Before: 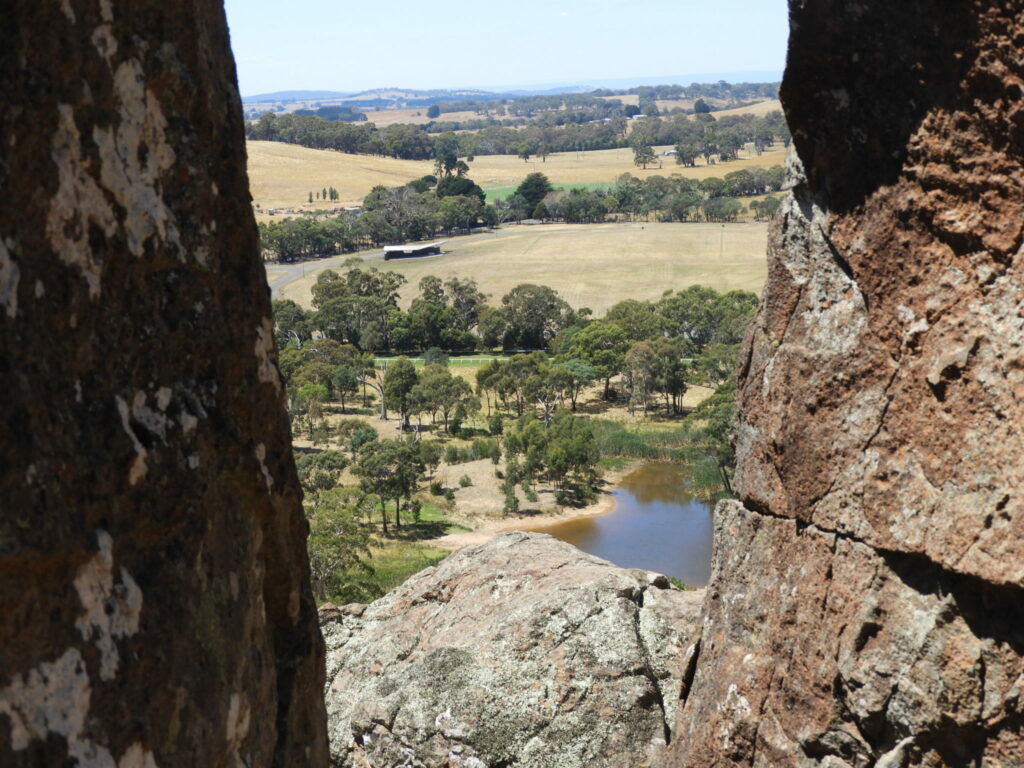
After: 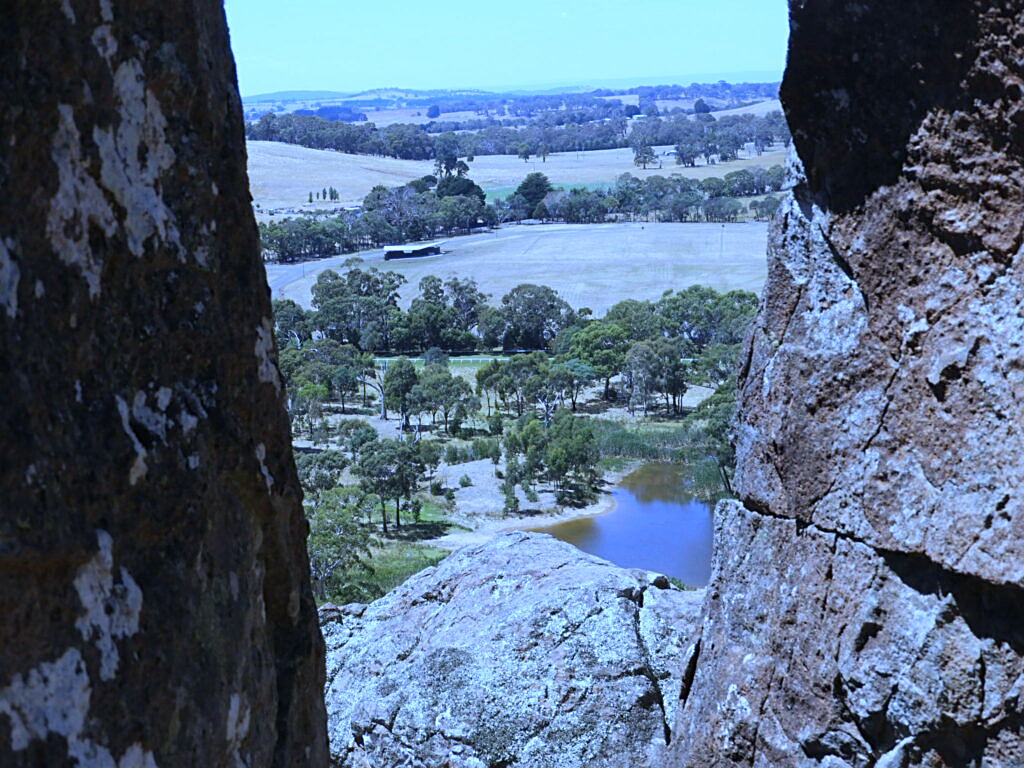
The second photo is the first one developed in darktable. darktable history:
white balance: red 0.766, blue 1.537
sharpen: on, module defaults
